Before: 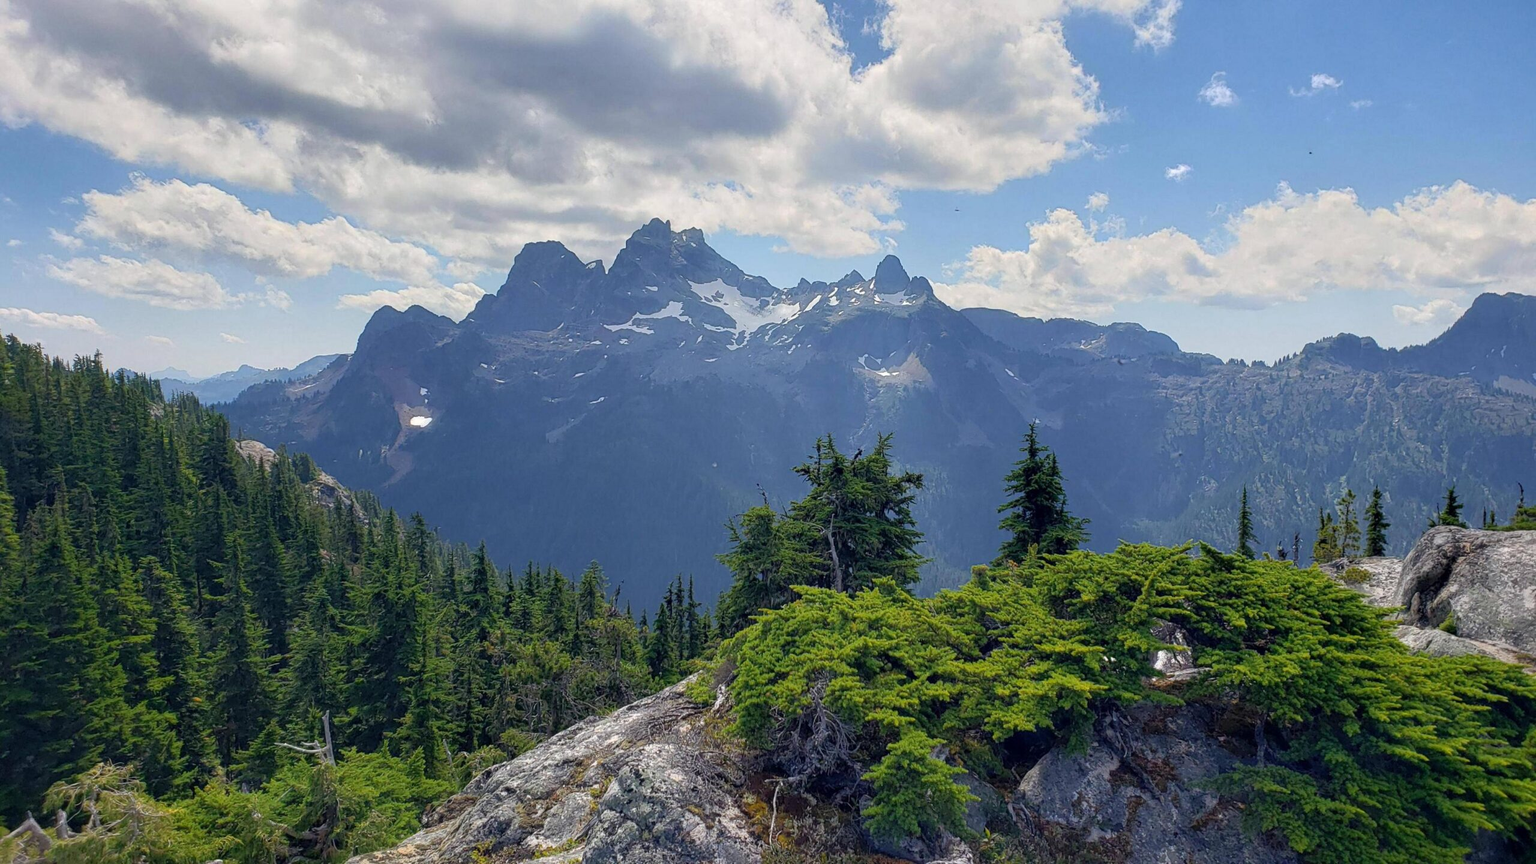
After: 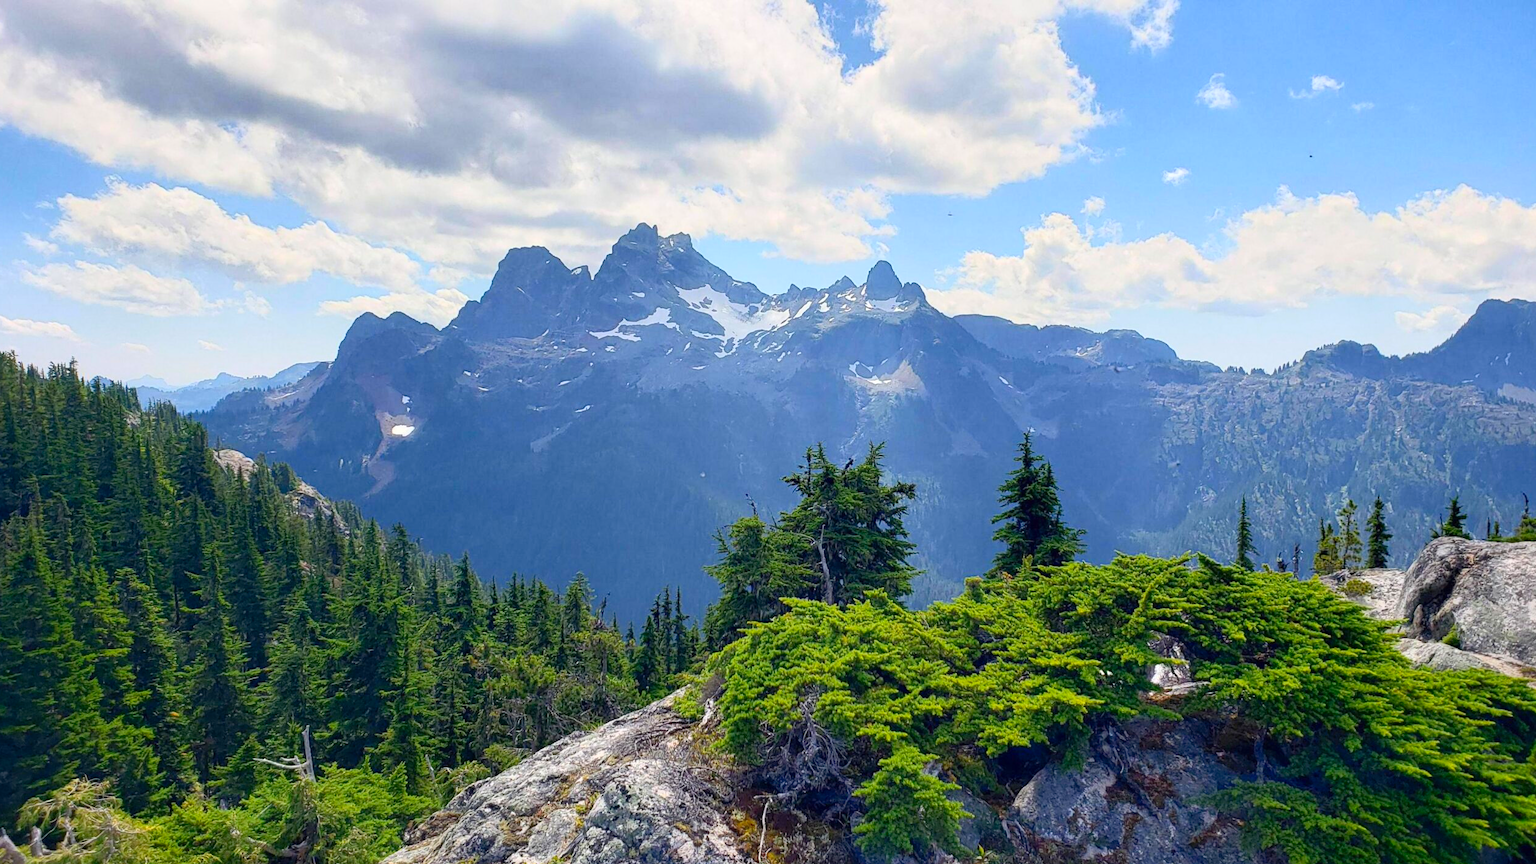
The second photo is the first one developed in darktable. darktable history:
levels: levels [0, 0.478, 1]
contrast brightness saturation: contrast 0.23, brightness 0.1, saturation 0.29
crop: left 1.743%, right 0.268%, bottom 2.011%
